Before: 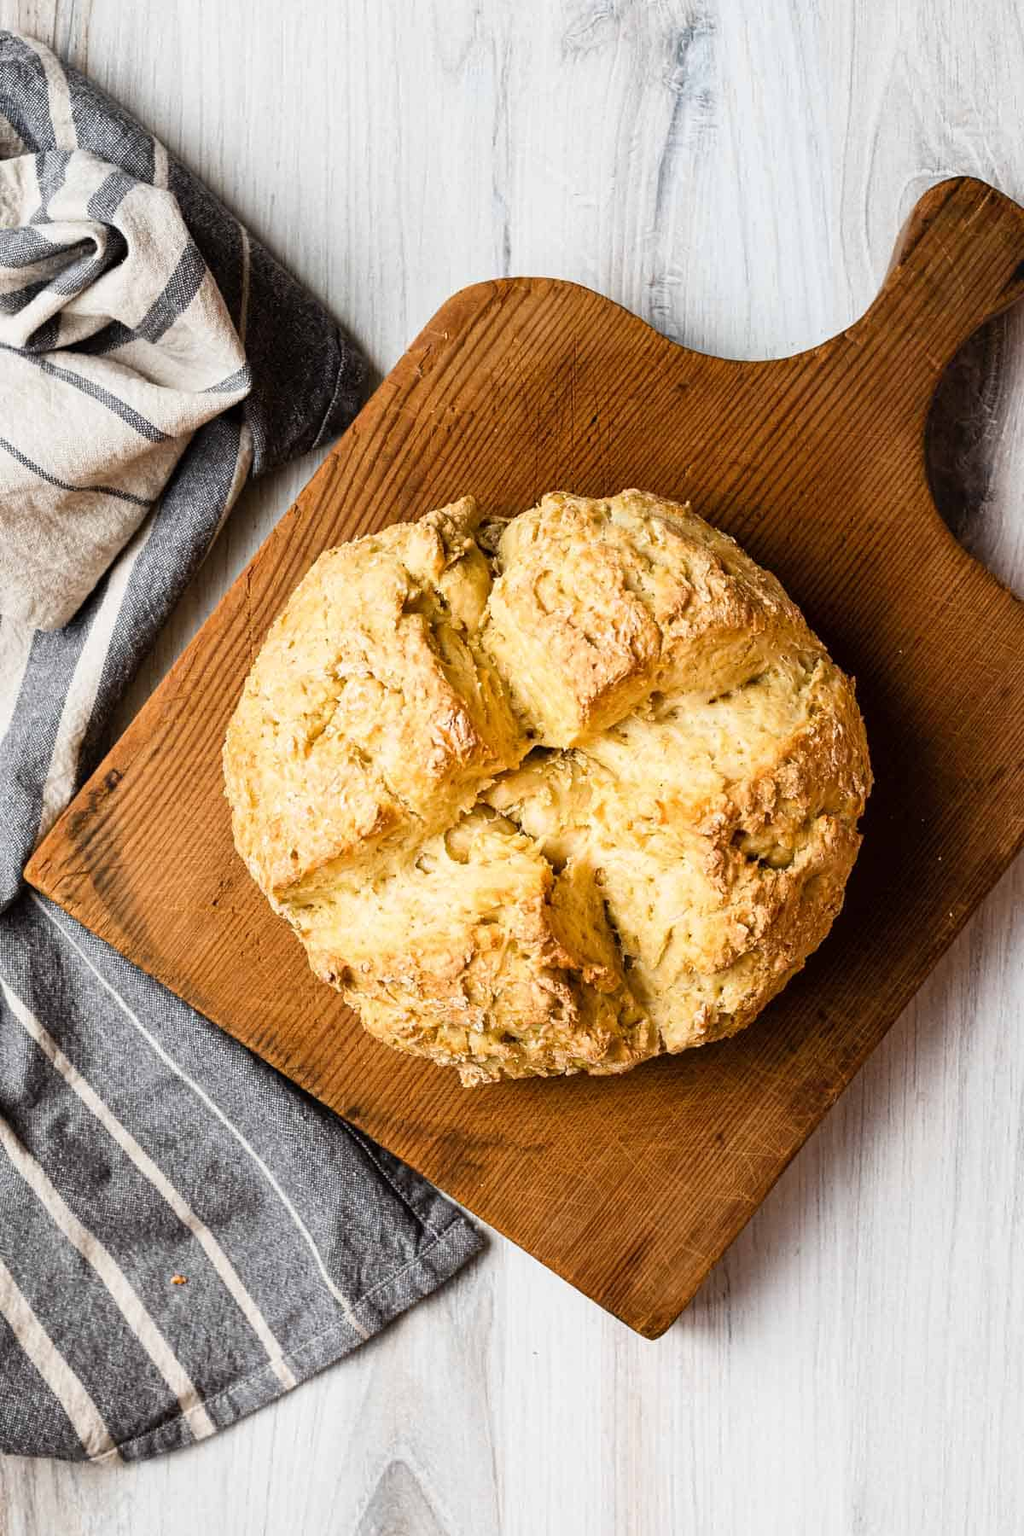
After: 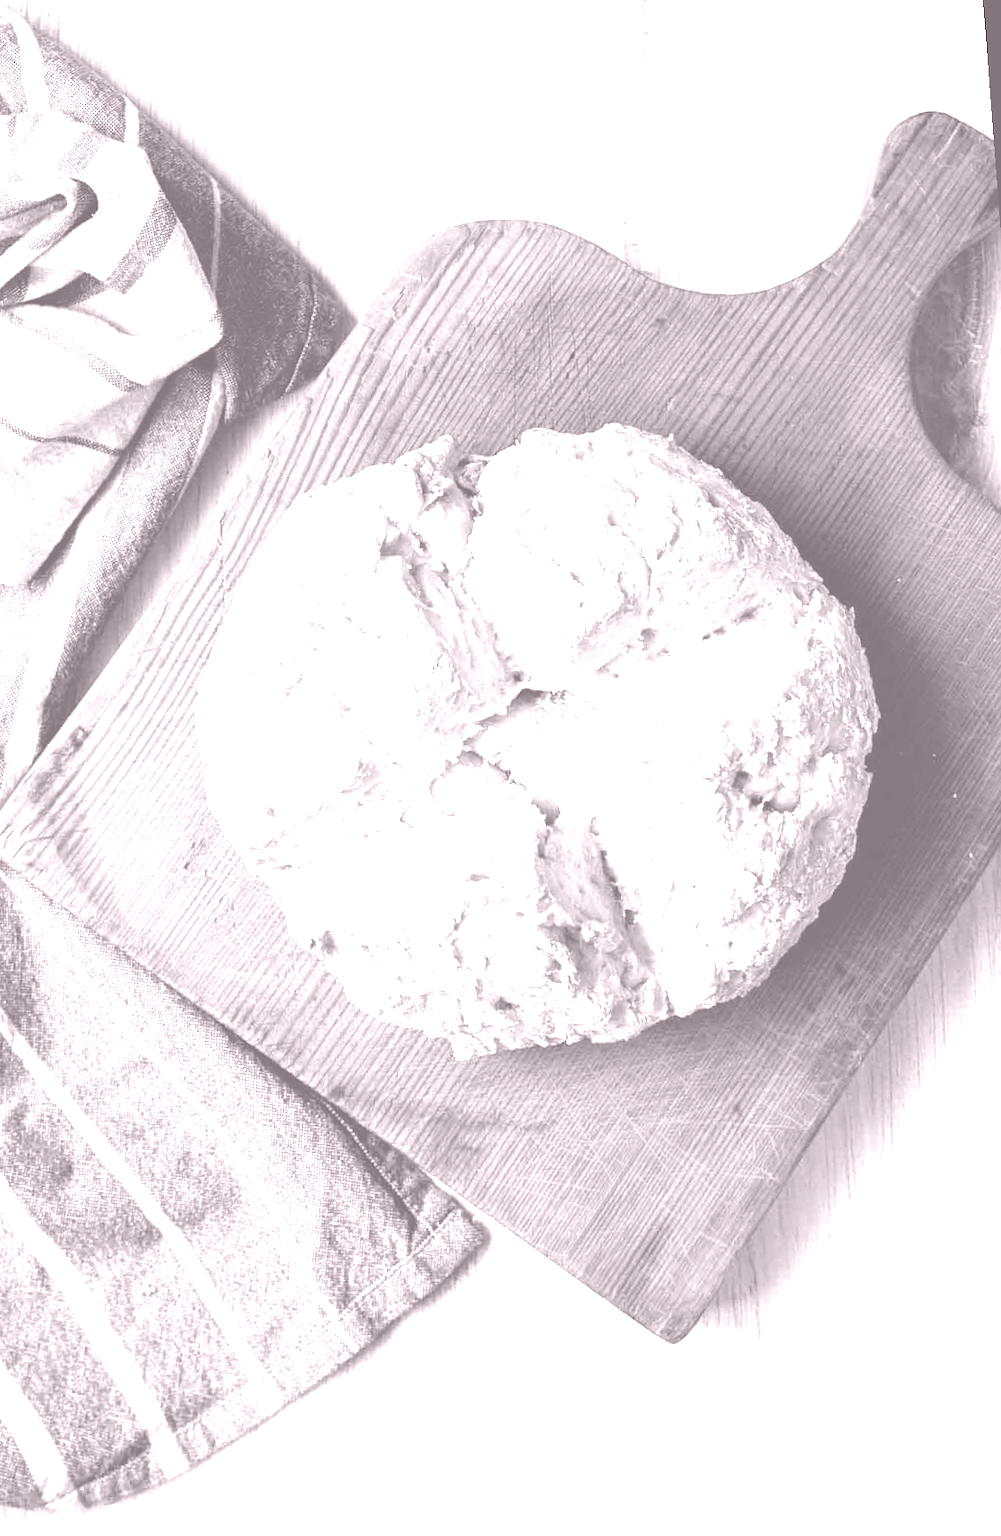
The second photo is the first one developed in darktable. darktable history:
colorize: hue 25.2°, saturation 83%, source mix 82%, lightness 79%, version 1
rotate and perspective: rotation -1.68°, lens shift (vertical) -0.146, crop left 0.049, crop right 0.912, crop top 0.032, crop bottom 0.96
